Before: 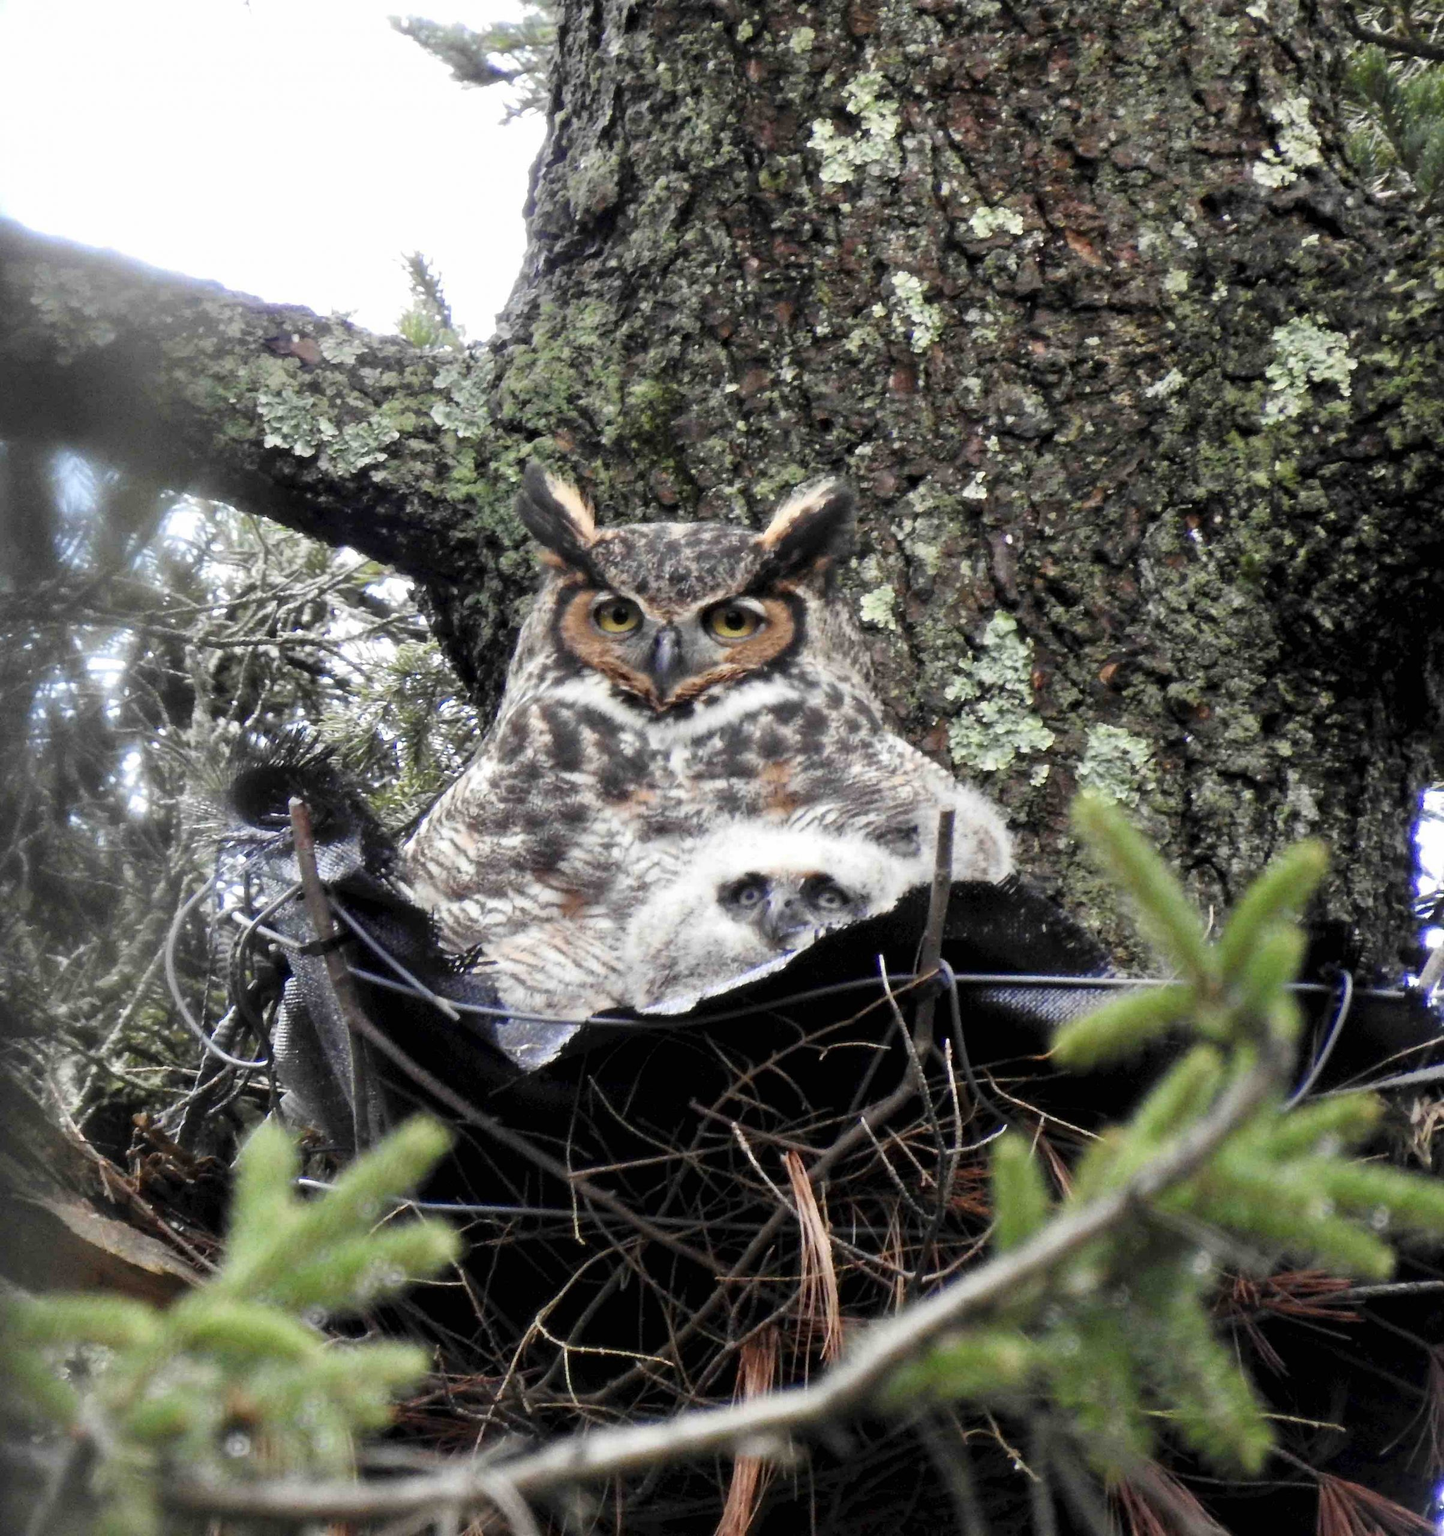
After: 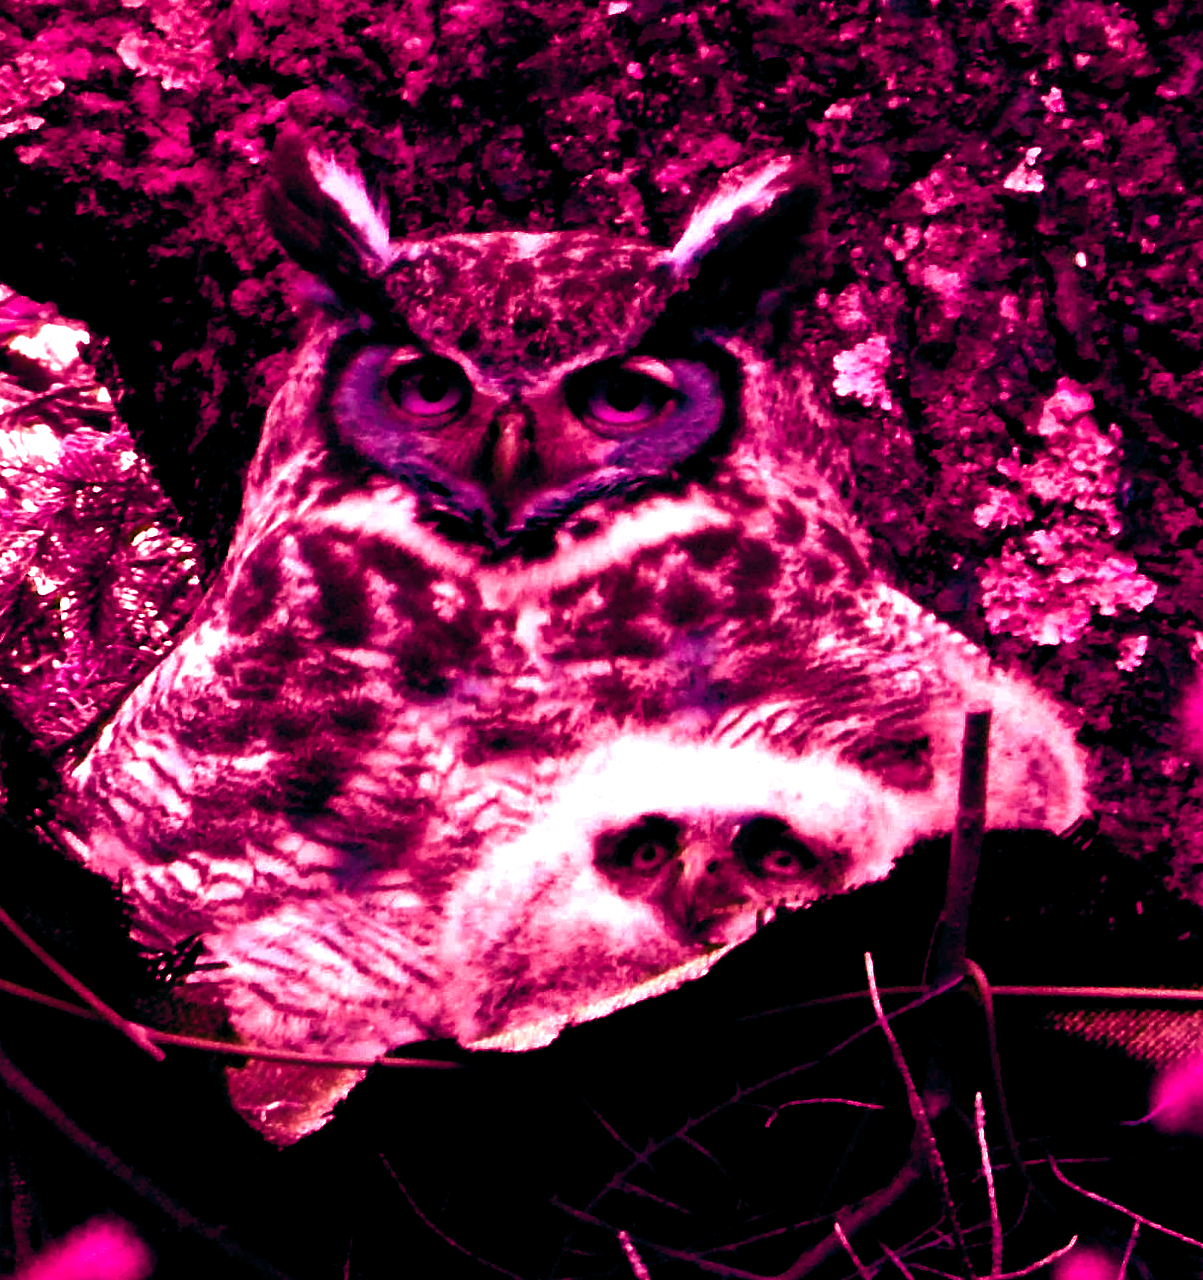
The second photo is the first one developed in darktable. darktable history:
crop: left 25%, top 25%, right 25%, bottom 25%
color balance rgb: shadows lift › luminance -18.76%, shadows lift › chroma 35.44%, power › luminance -3.76%, power › hue 142.17°, highlights gain › chroma 7.5%, highlights gain › hue 184.75°, global offset › luminance -0.52%, global offset › chroma 0.91%, global offset › hue 173.36°, shadows fall-off 300%, white fulcrum 2 EV, highlights fall-off 300%, linear chroma grading › shadows 17.19%, linear chroma grading › highlights 61.12%, linear chroma grading › global chroma 50%, hue shift -150.52°, perceptual brilliance grading › global brilliance 12%, mask middle-gray fulcrum 100%, contrast gray fulcrum 38.43%, contrast 35.15%, saturation formula JzAzBz (2021)
